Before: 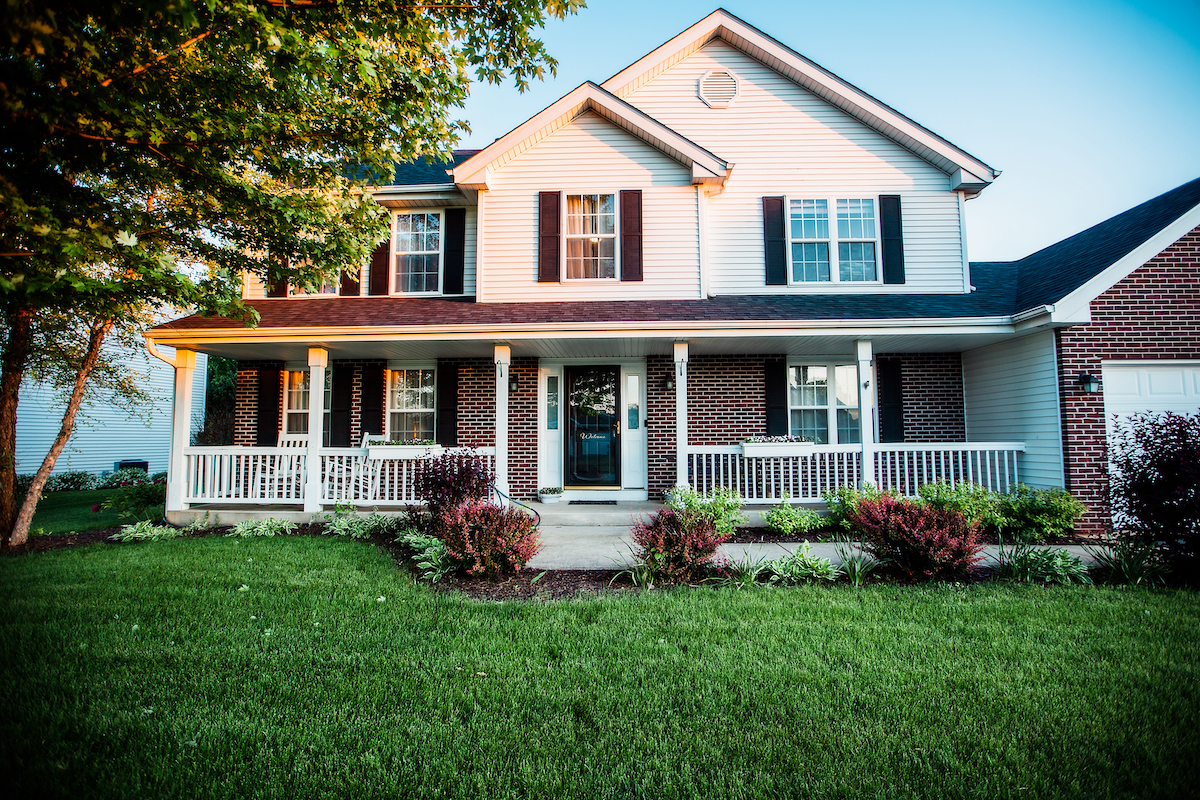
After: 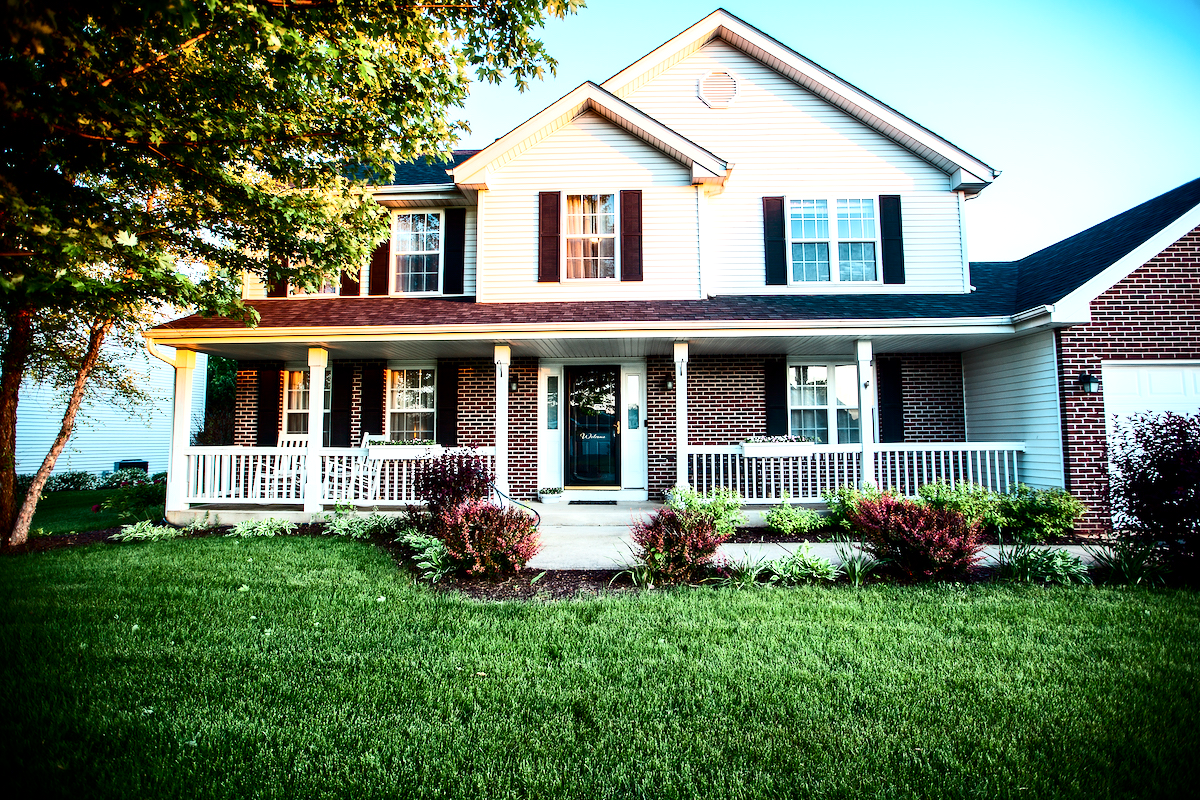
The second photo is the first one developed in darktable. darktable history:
contrast brightness saturation: contrast 0.28
exposure: black level correction 0.001, exposure 0.5 EV, compensate exposure bias true, compensate highlight preservation false
